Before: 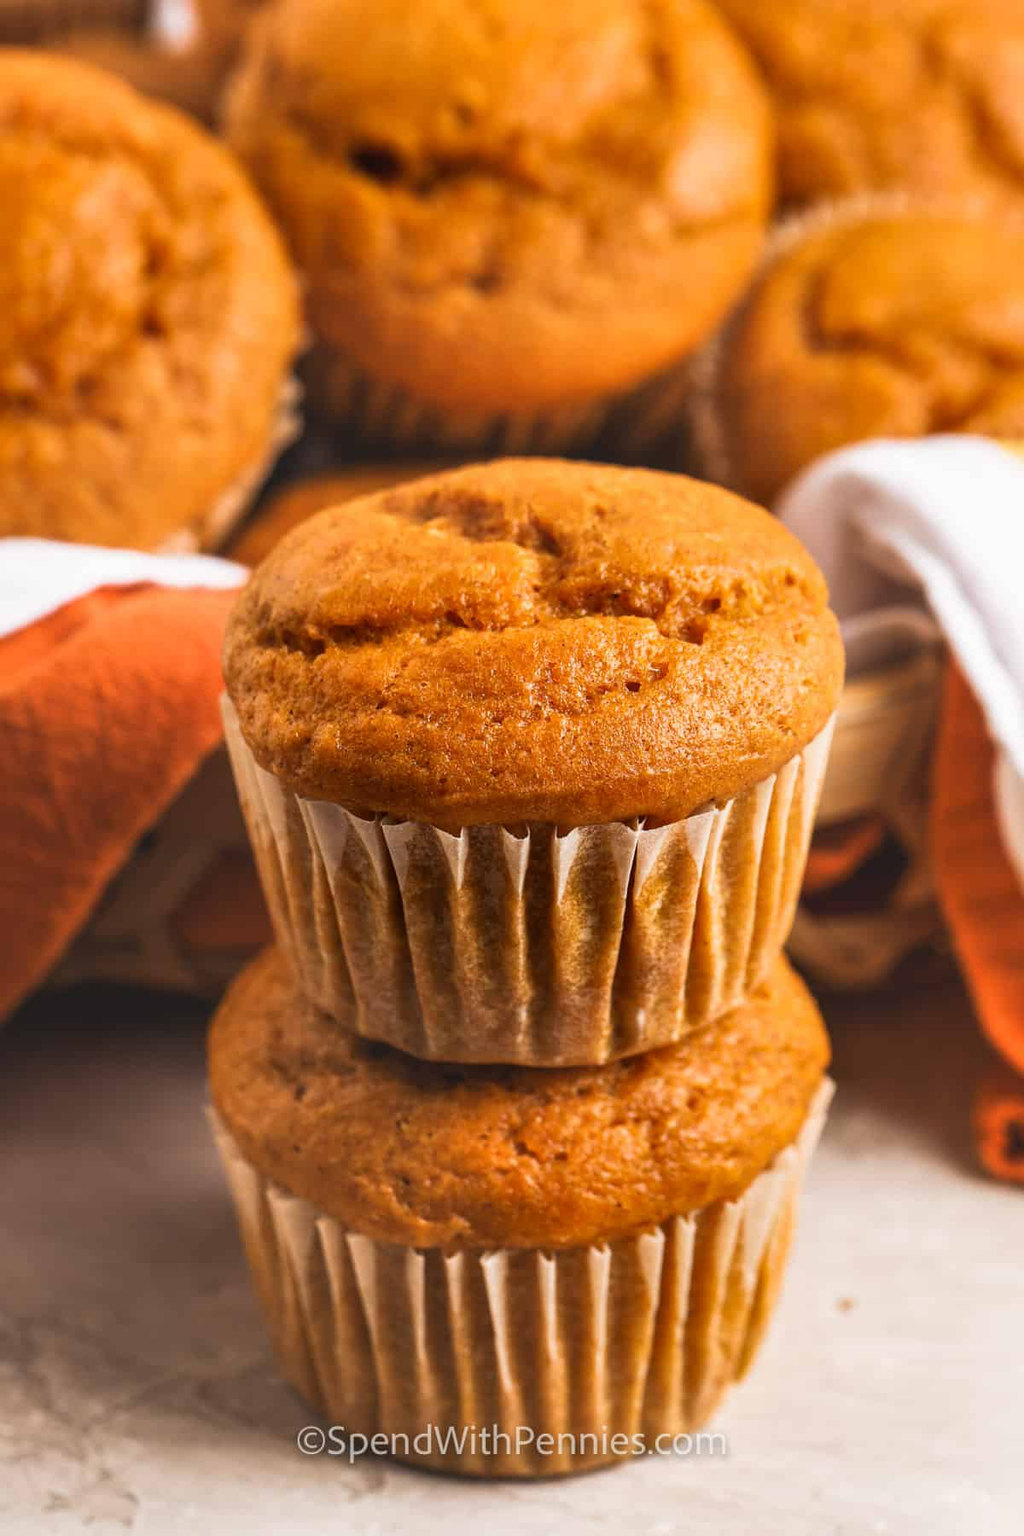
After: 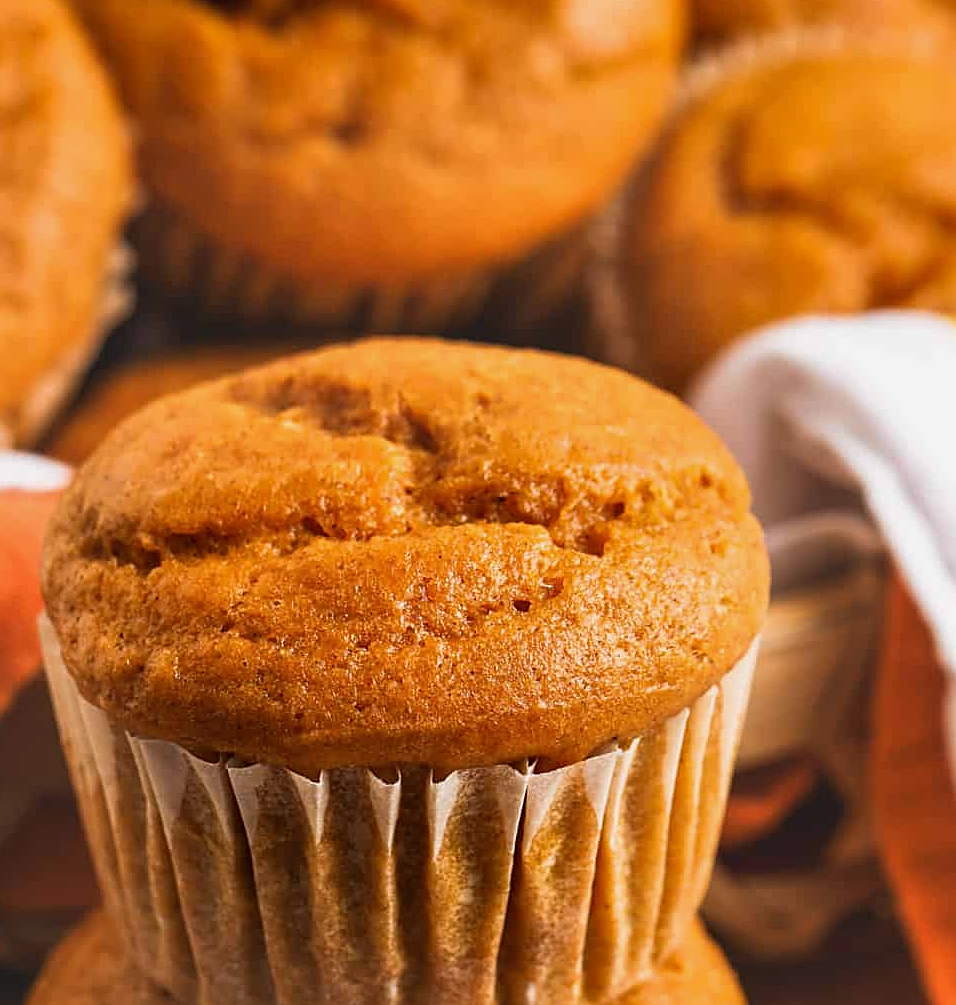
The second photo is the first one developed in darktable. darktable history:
crop: left 18.367%, top 11.079%, right 1.948%, bottom 33.046%
sharpen: on, module defaults
exposure: exposure -0.108 EV, compensate exposure bias true, compensate highlight preservation false
